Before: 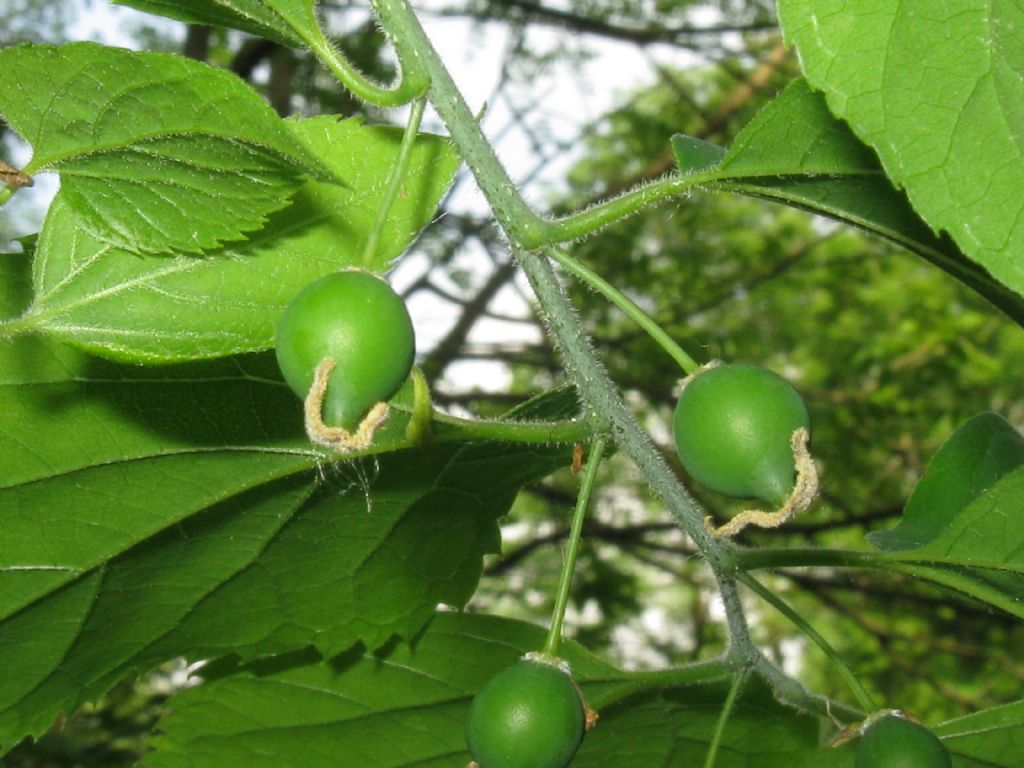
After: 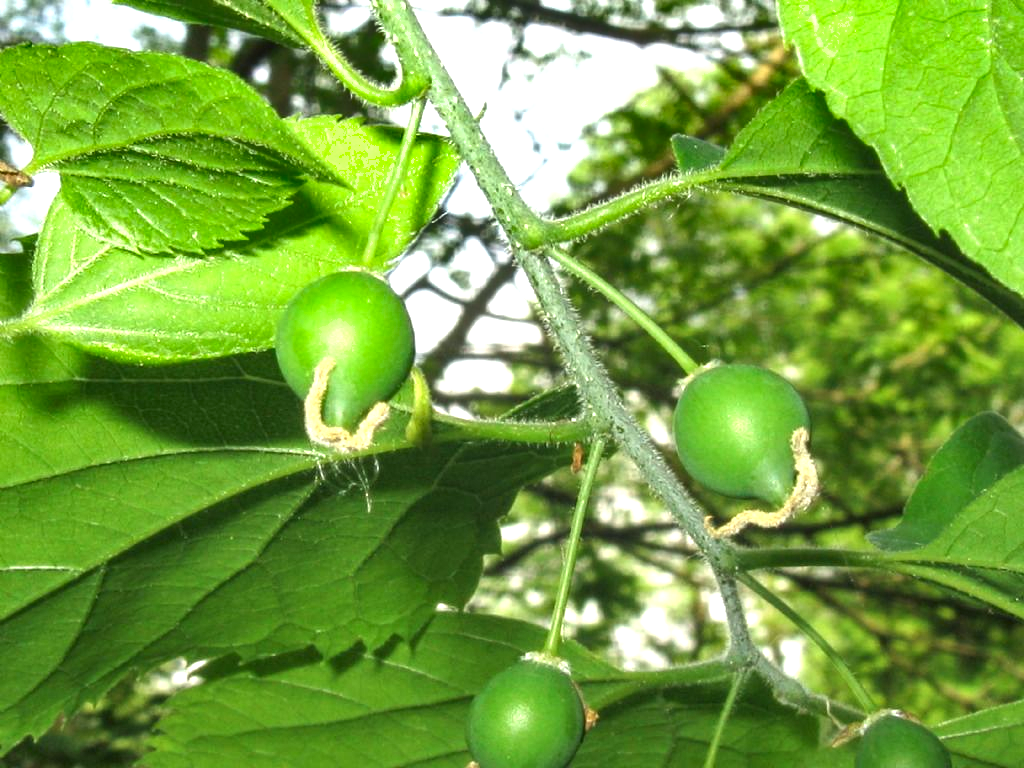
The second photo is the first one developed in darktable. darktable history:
exposure: black level correction 0, exposure 0.949 EV, compensate highlight preservation false
shadows and highlights: soften with gaussian
local contrast: on, module defaults
